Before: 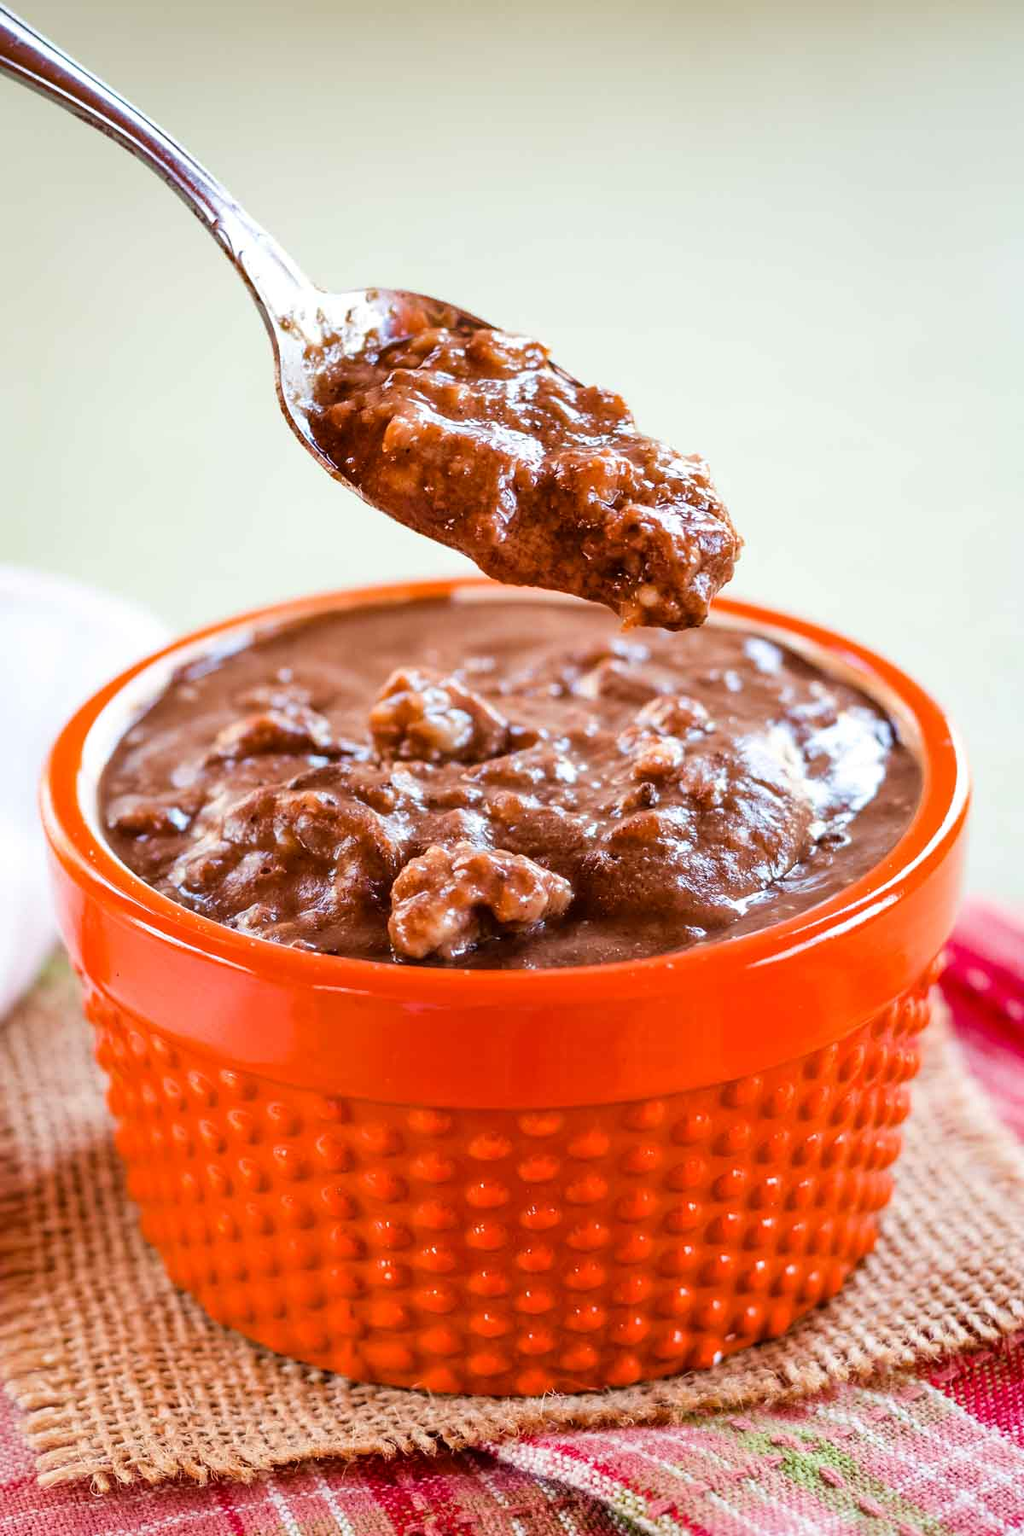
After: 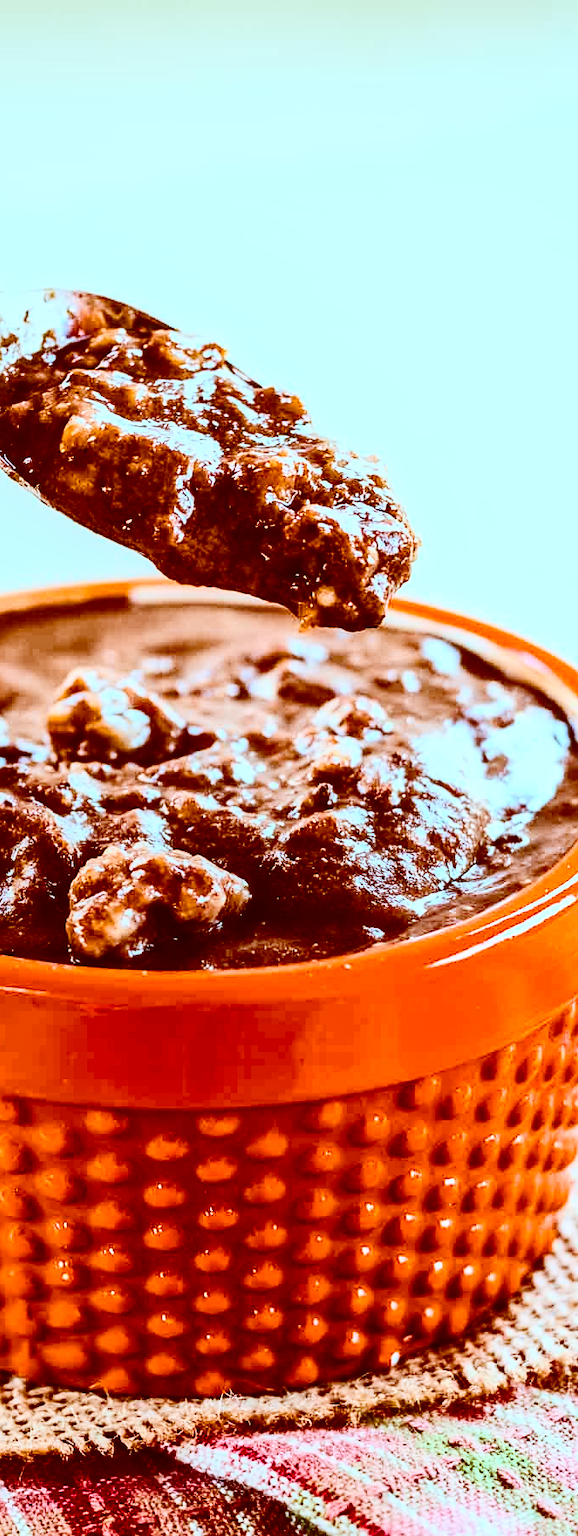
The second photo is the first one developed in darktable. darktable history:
color correction: highlights a* -14.52, highlights b* -16.29, shadows a* 10.73, shadows b* 29.37
levels: mode automatic, white 99.95%, levels [0, 0.474, 0.947]
contrast brightness saturation: contrast 0.491, saturation -0.082
color balance rgb: linear chroma grading › global chroma 5.291%, perceptual saturation grading › global saturation 15.569%, perceptual saturation grading › highlights -19.501%, perceptual saturation grading › shadows 19.683%, perceptual brilliance grading › mid-tones 9.772%, perceptual brilliance grading › shadows 15.522%, global vibrance 16.681%, saturation formula JzAzBz (2021)
local contrast: detail 114%
crop: left 31.54%, top 0.023%, right 12.035%
sharpen: amount 0.207
contrast equalizer: octaves 7, y [[0.5 ×6], [0.5 ×6], [0.5 ×6], [0 ×6], [0, 0, 0, 0.581, 0.011, 0]]
